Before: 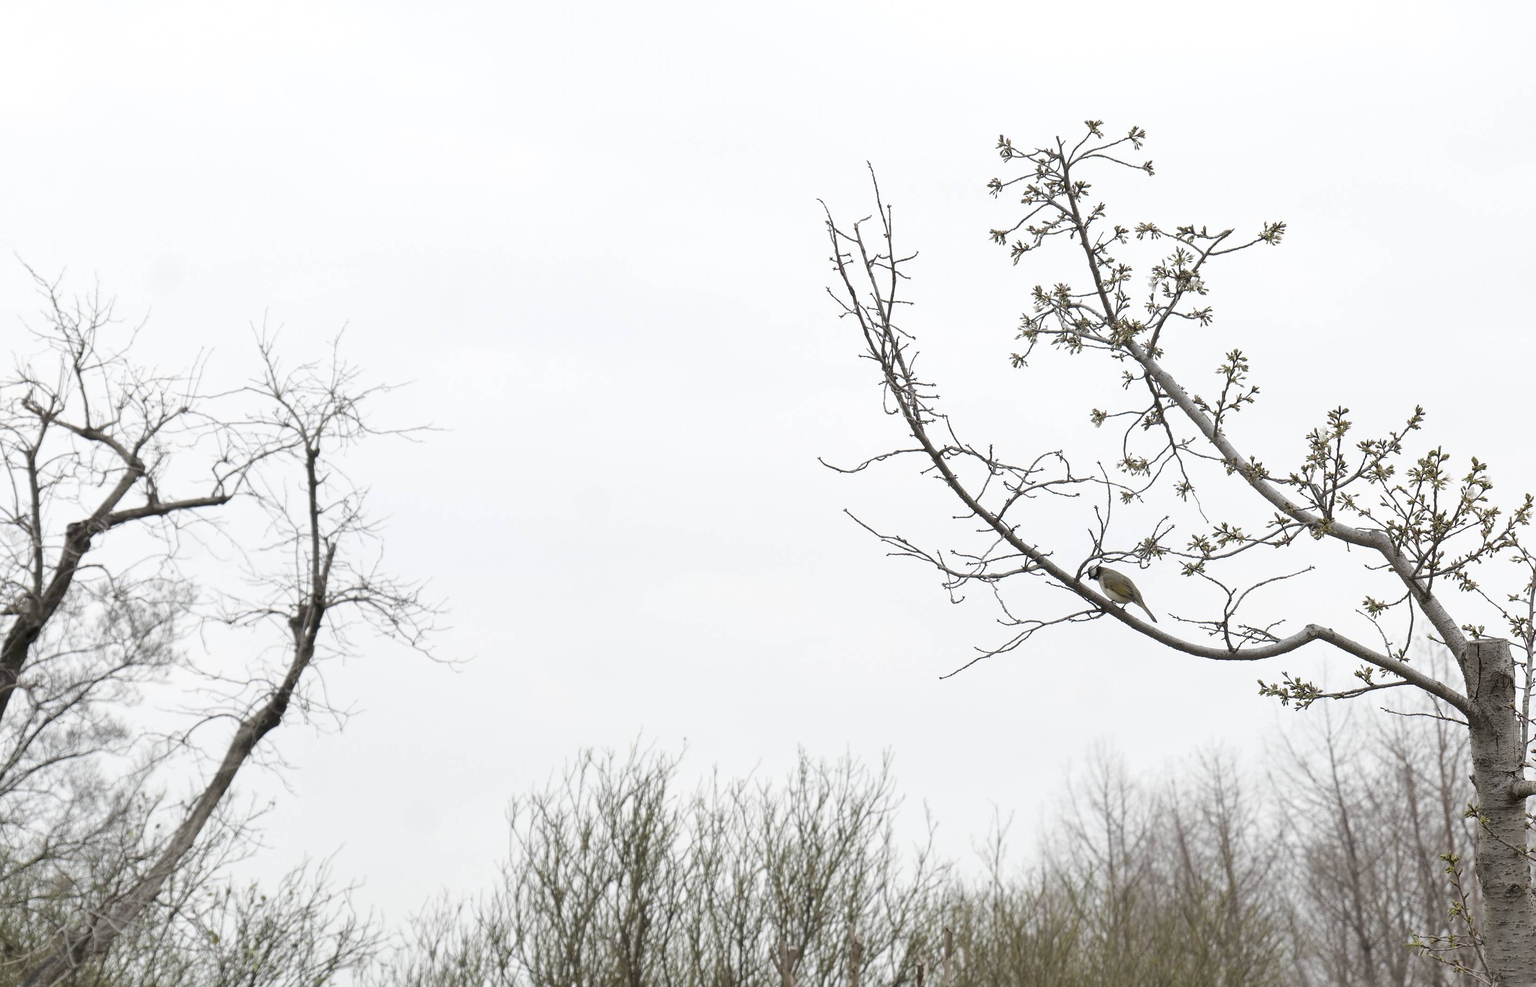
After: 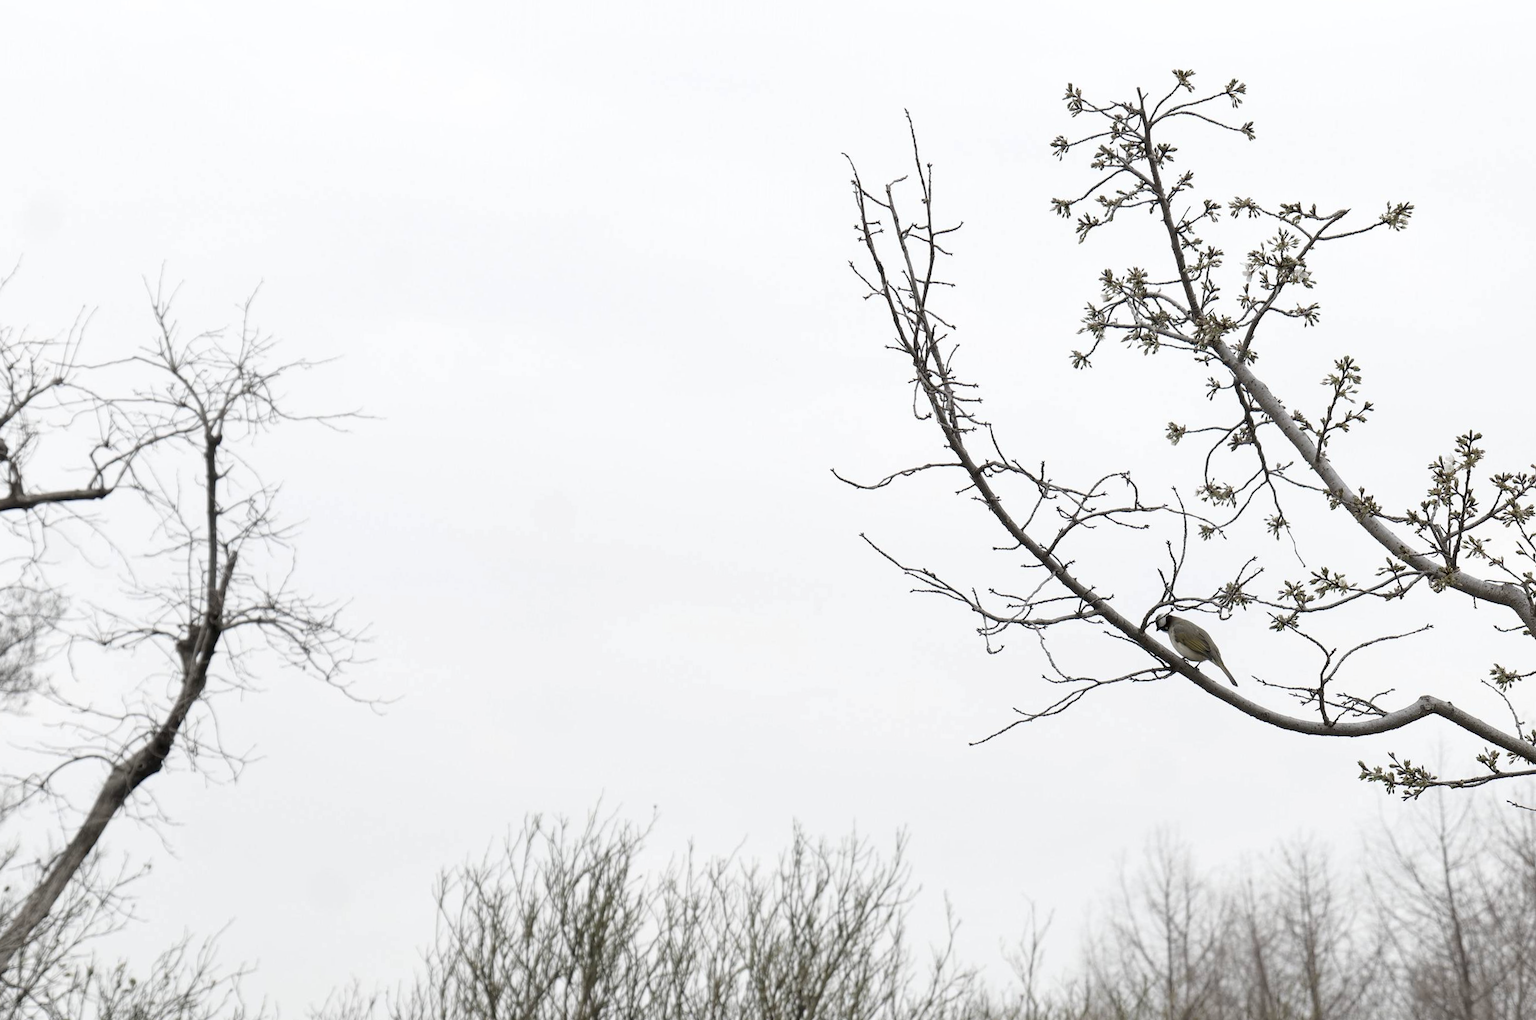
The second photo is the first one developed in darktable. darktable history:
color zones: curves: ch0 [(0, 0.5) (0.143, 0.5) (0.286, 0.5) (0.429, 0.504) (0.571, 0.5) (0.714, 0.509) (0.857, 0.5) (1, 0.5)]; ch1 [(0, 0.425) (0.143, 0.425) (0.286, 0.375) (0.429, 0.405) (0.571, 0.5) (0.714, 0.47) (0.857, 0.425) (1, 0.435)]; ch2 [(0, 0.5) (0.143, 0.5) (0.286, 0.5) (0.429, 0.517) (0.571, 0.5) (0.714, 0.51) (0.857, 0.5) (1, 0.5)]
rotate and perspective: rotation 2.17°, automatic cropping off
exposure: black level correction 0.001, compensate highlight preservation false
crop and rotate: left 10.071%, top 10.071%, right 10.02%, bottom 10.02%
